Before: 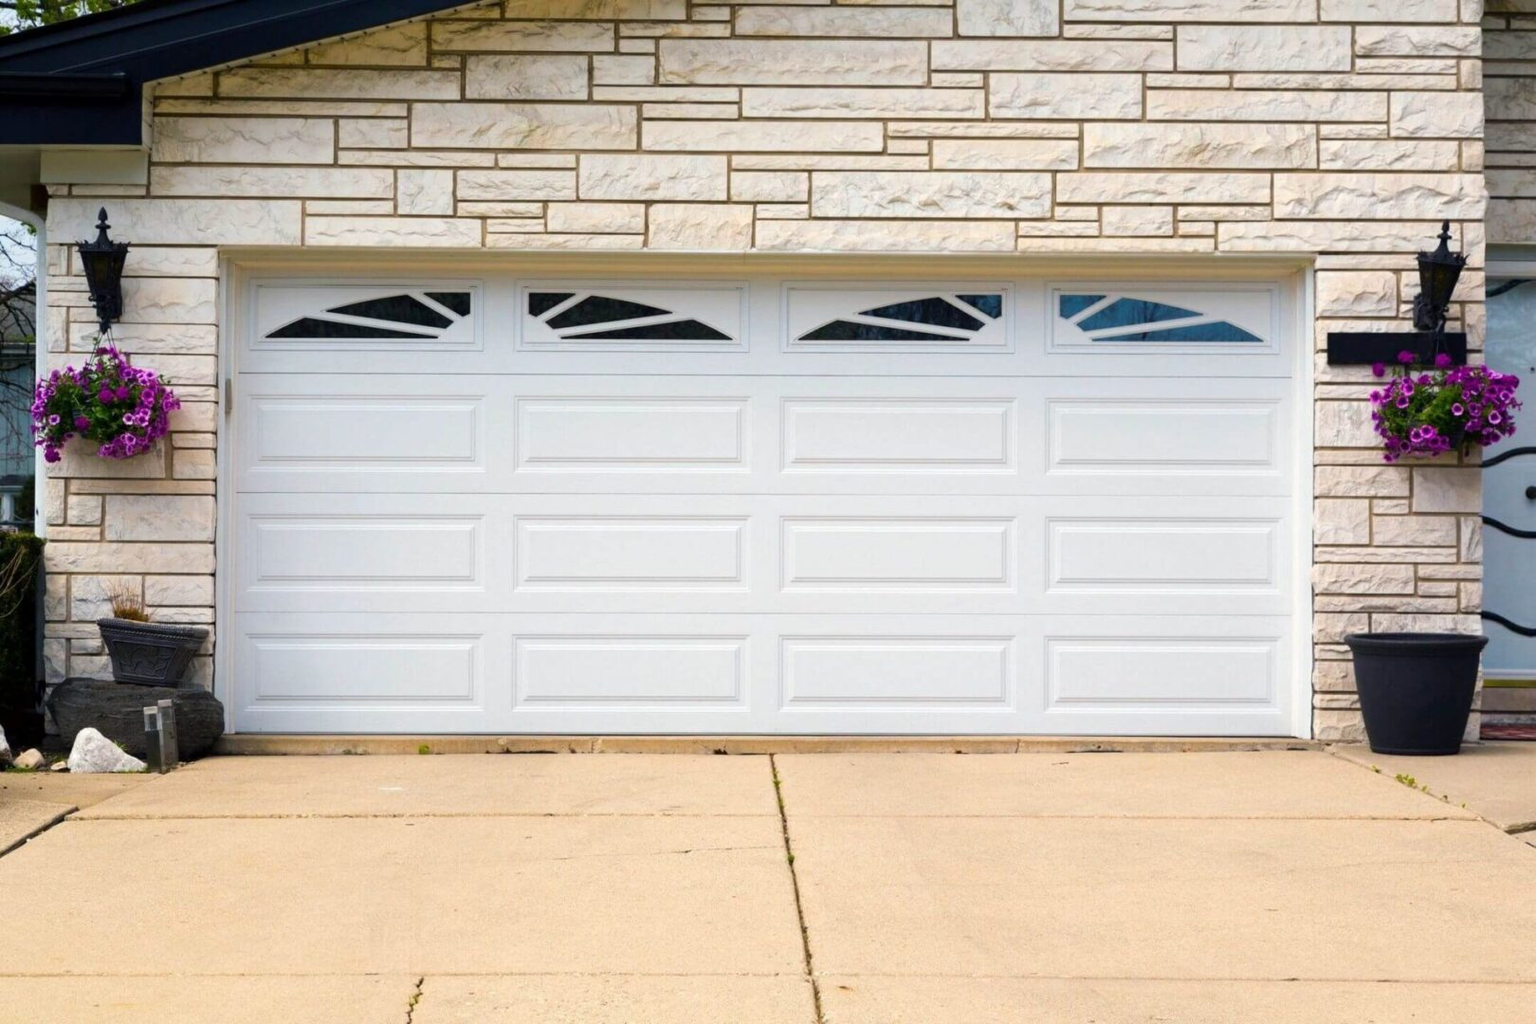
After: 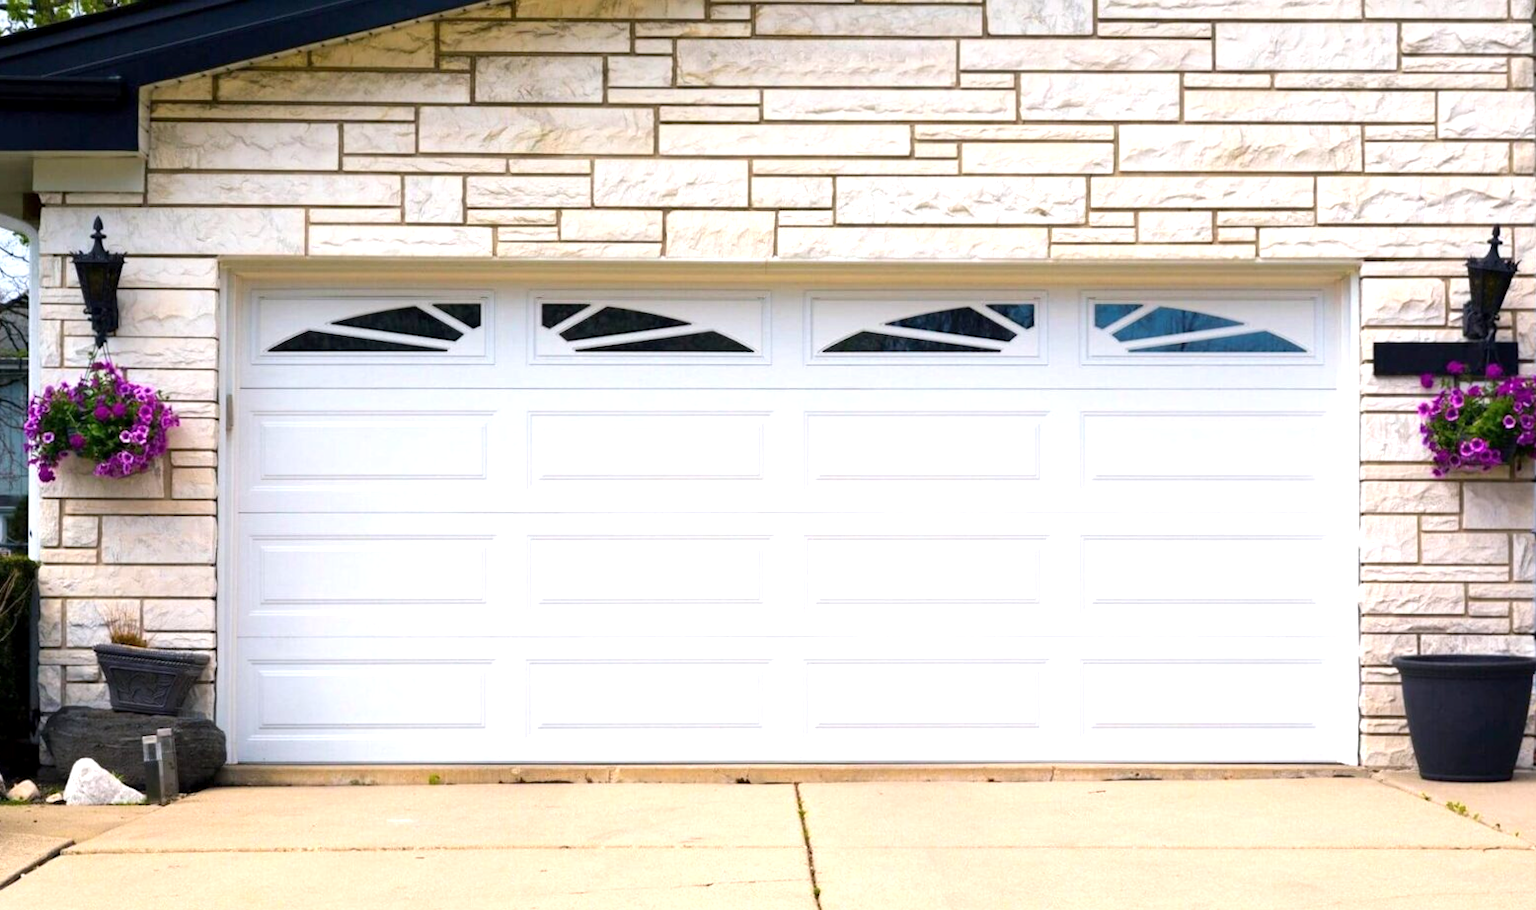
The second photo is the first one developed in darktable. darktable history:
exposure: black level correction 0.001, exposure 0.5 EV, compensate exposure bias true, compensate highlight preservation false
white balance: red 1.009, blue 1.027
crop and rotate: angle 0.2°, left 0.275%, right 3.127%, bottom 14.18%
color correction: highlights a* 0.003, highlights b* -0.283
